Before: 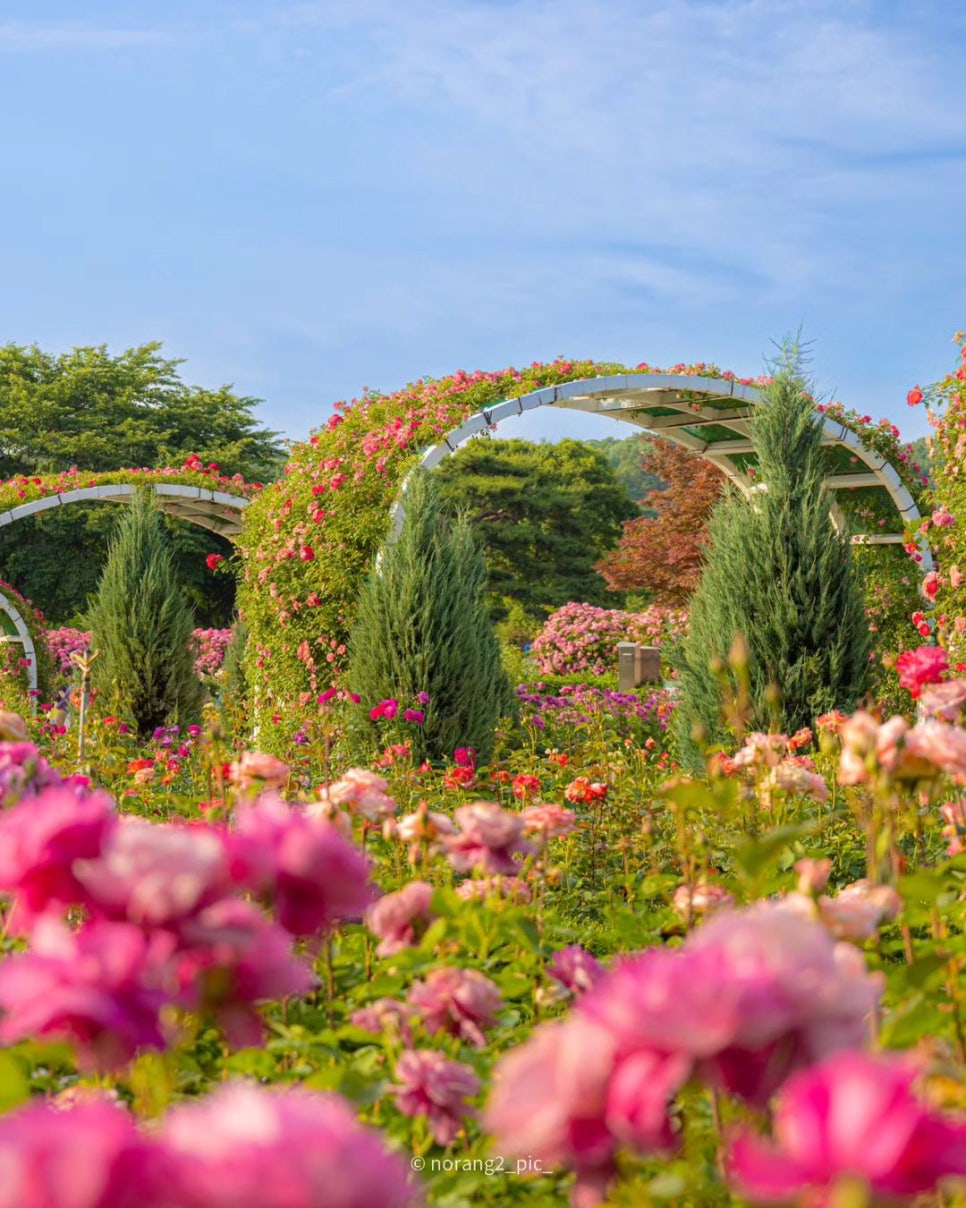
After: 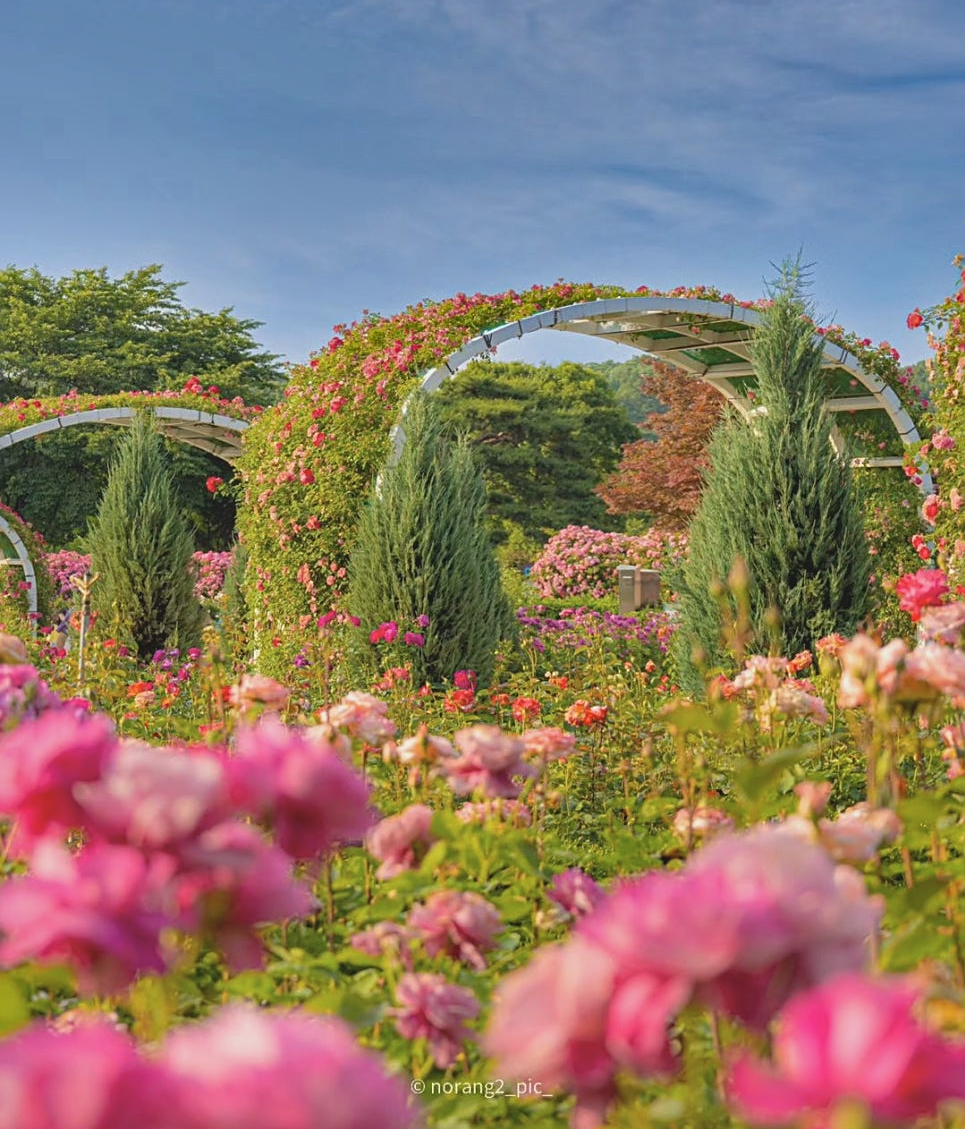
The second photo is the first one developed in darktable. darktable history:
sharpen: on, module defaults
contrast brightness saturation: contrast -0.133, brightness 0.04, saturation -0.119
shadows and highlights: shadows 20.98, highlights -82.19, soften with gaussian
crop and rotate: top 6.496%
